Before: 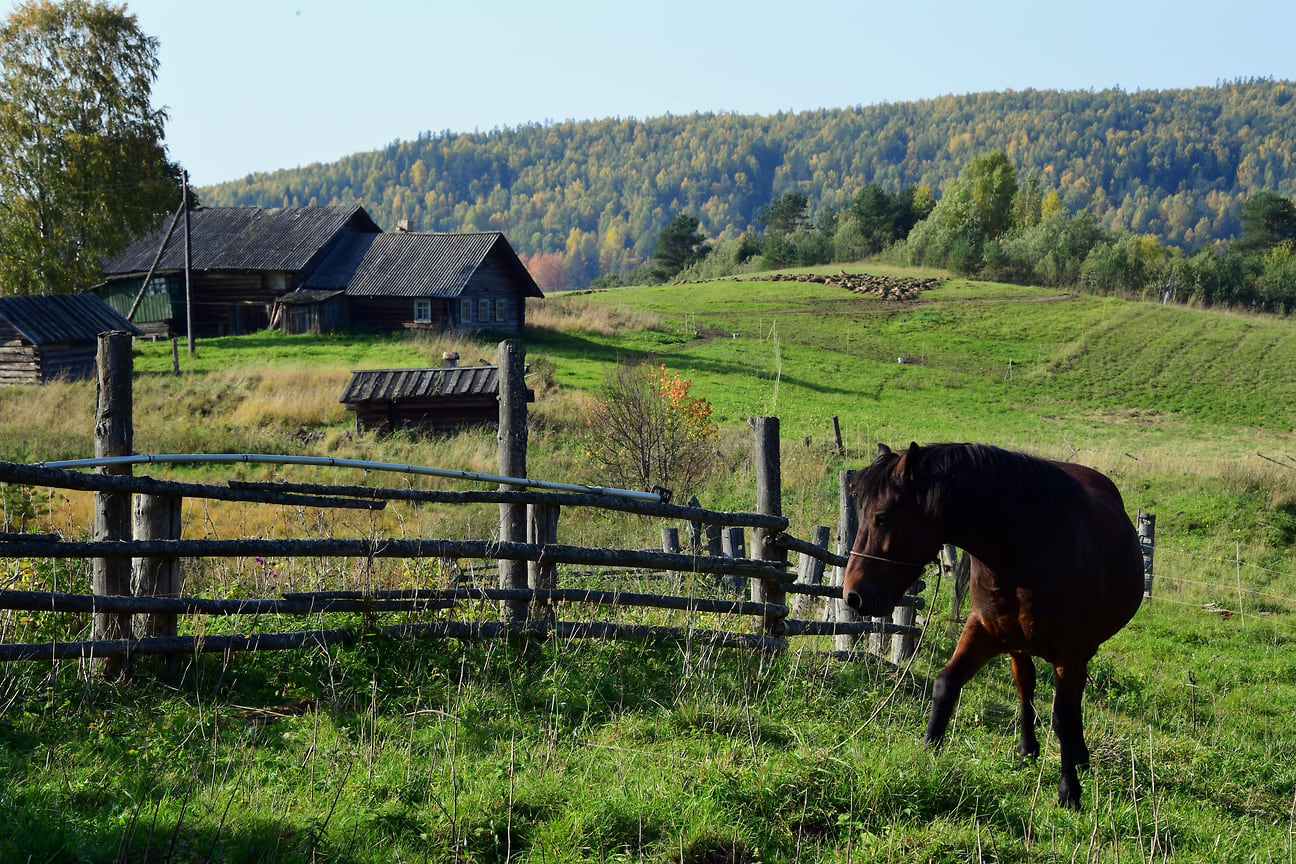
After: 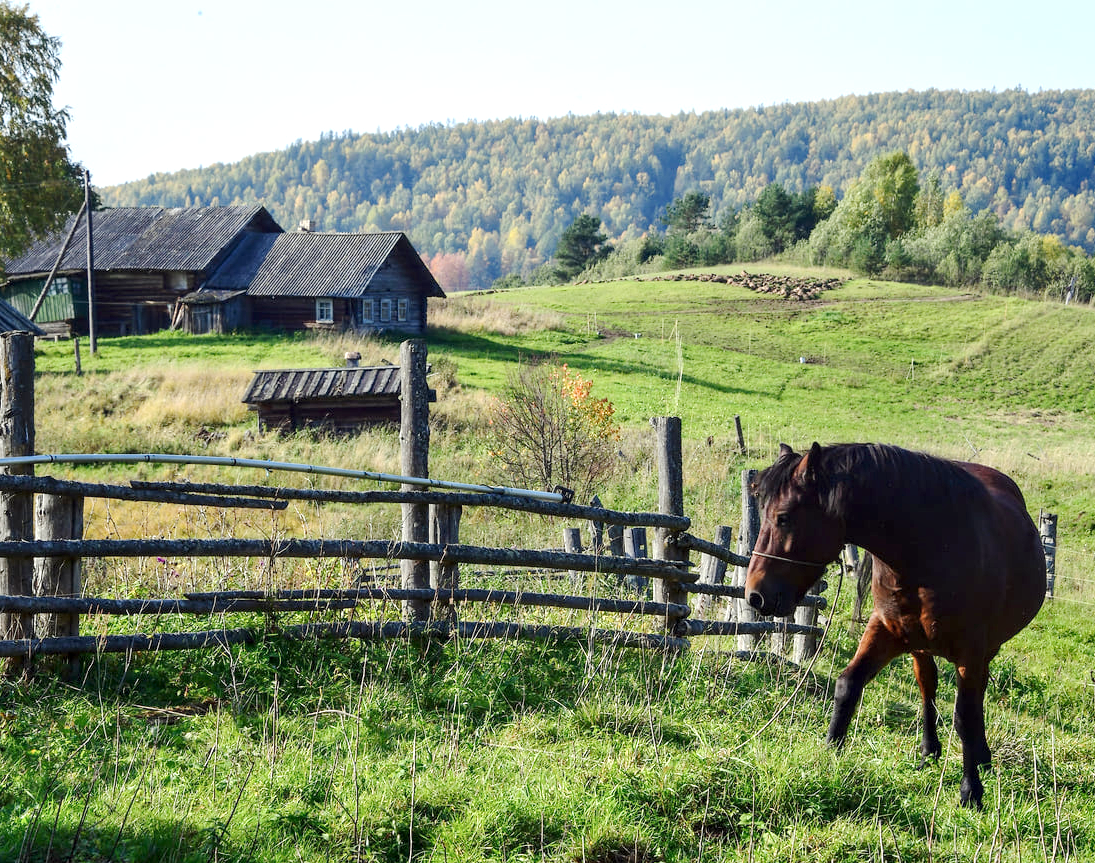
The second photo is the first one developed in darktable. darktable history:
crop: left 7.597%, right 7.846%
base curve: curves: ch0 [(0, 0) (0.158, 0.273) (0.879, 0.895) (1, 1)], preserve colors none
exposure: black level correction 0, exposure 0.5 EV, compensate highlight preservation false
local contrast: detail 130%
